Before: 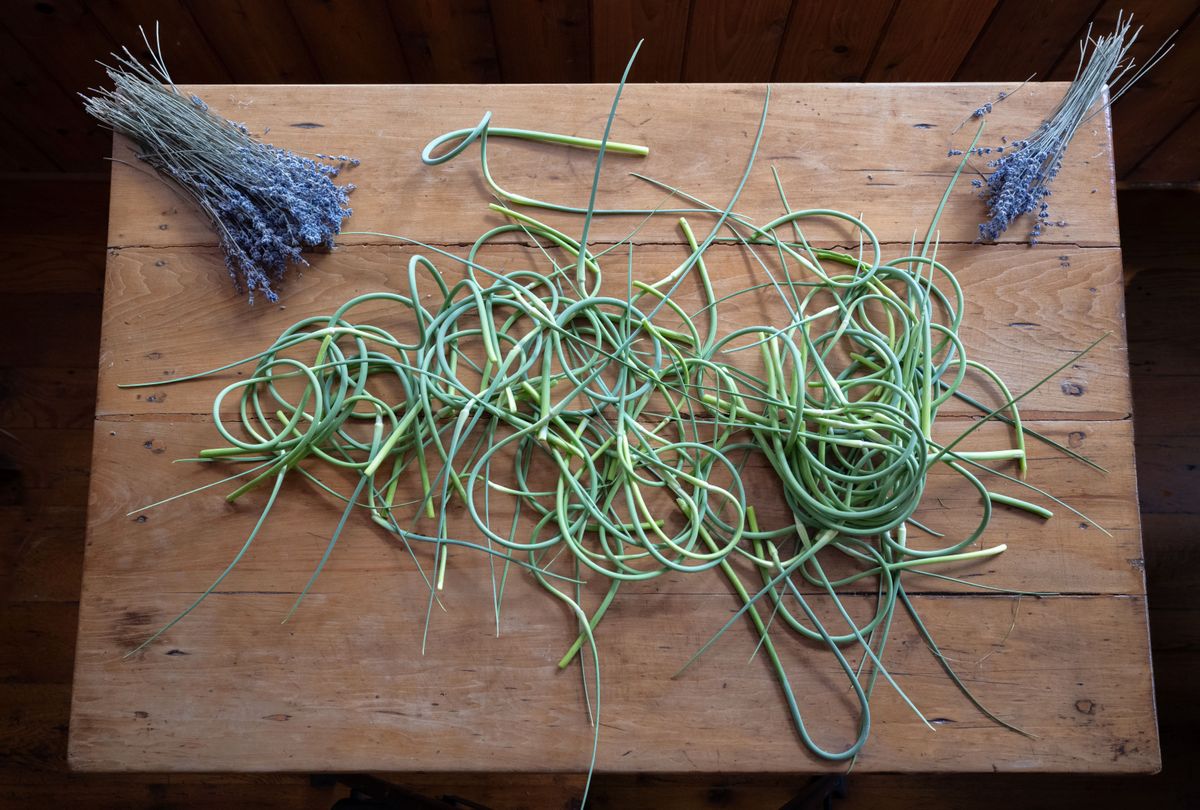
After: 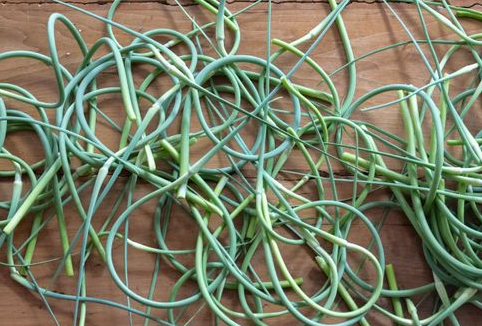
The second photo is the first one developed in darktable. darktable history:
crop: left 30.099%, top 29.903%, right 29.725%, bottom 29.756%
